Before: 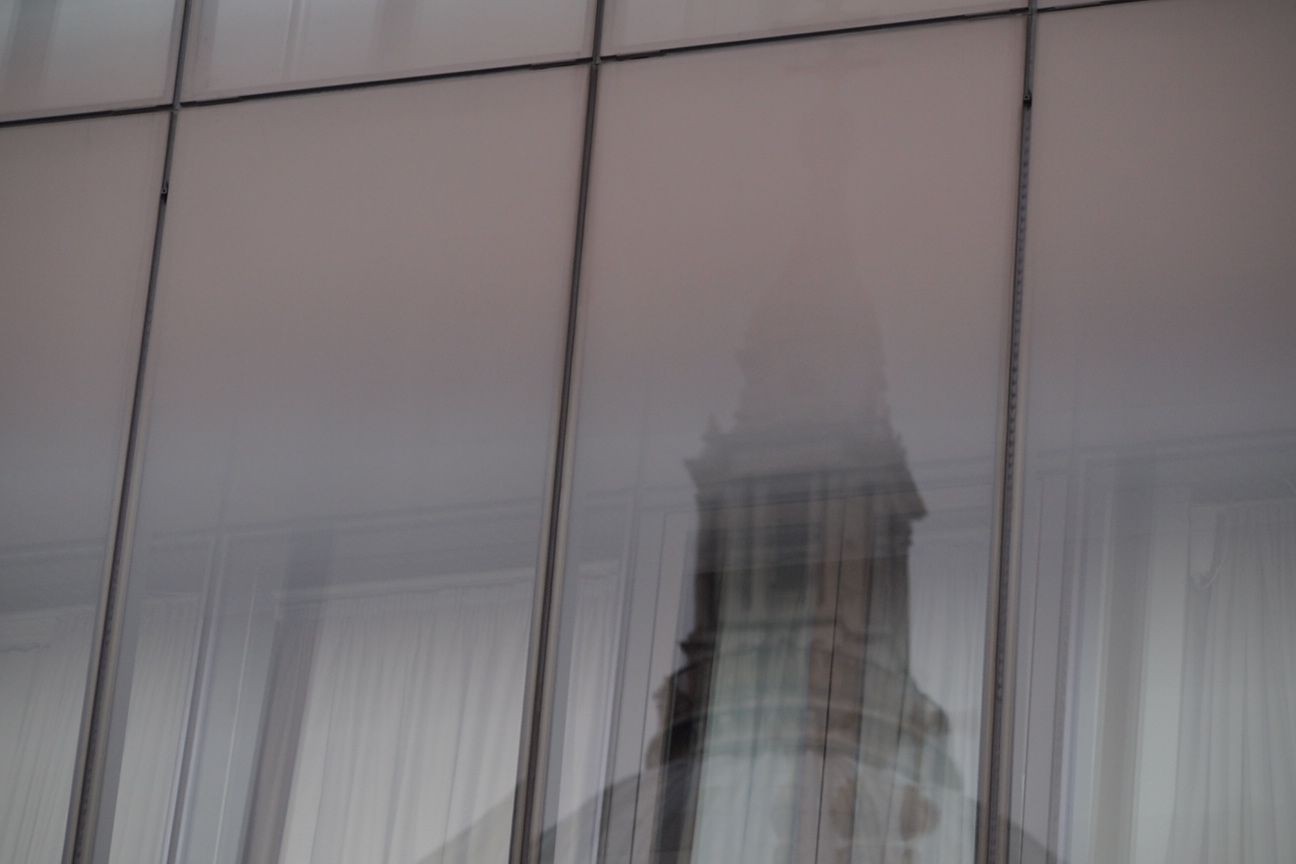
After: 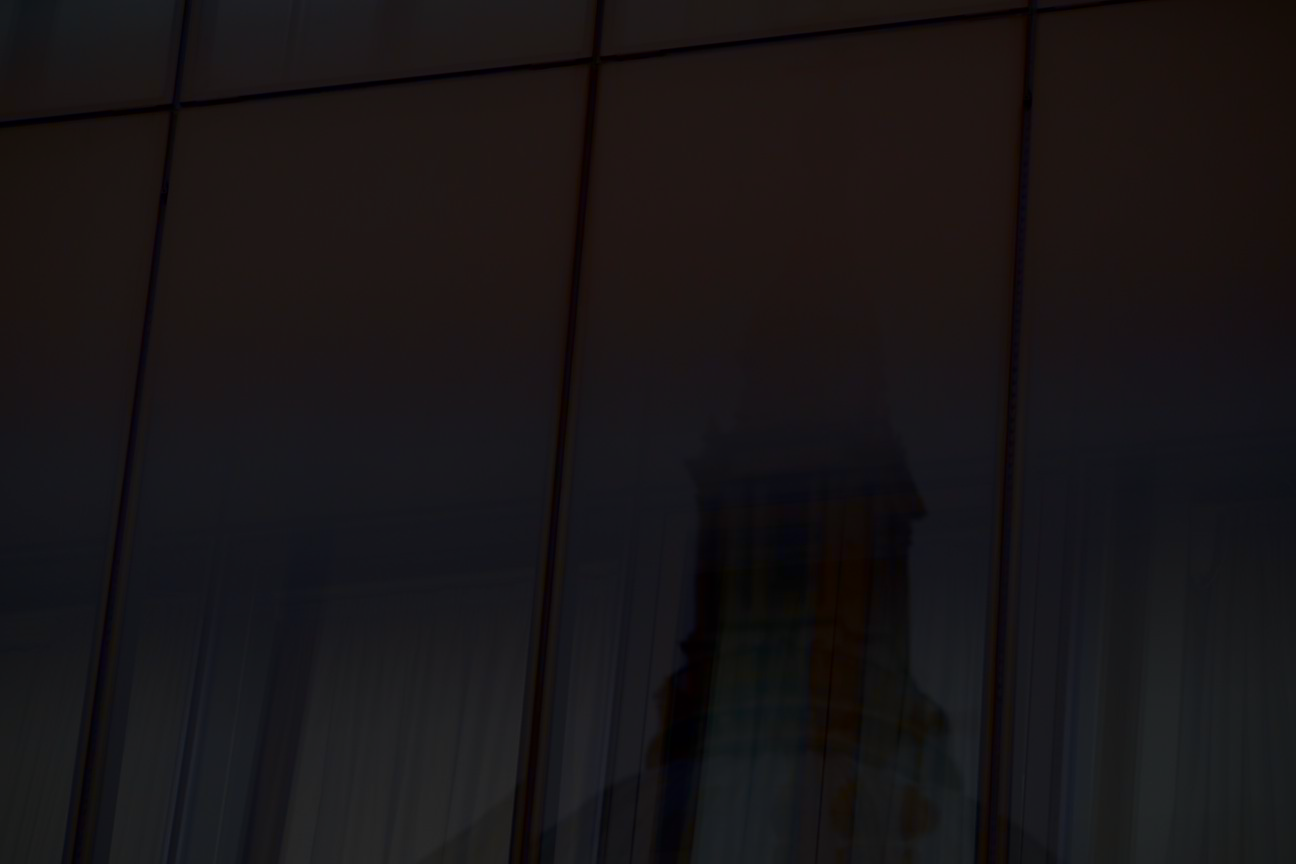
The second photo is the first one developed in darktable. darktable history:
tone curve: curves: ch0 [(0, 0) (0.074, 0.04) (0.157, 0.1) (0.472, 0.515) (0.635, 0.731) (0.768, 0.878) (0.899, 0.969) (1, 1)]; ch1 [(0, 0) (0.08, 0.08) (0.3, 0.3) (0.5, 0.5) (0.539, 0.558) (0.586, 0.658) (0.69, 0.787) (0.92, 0.92) (1, 1)]; ch2 [(0, 0) (0.08, 0.08) (0.3, 0.3) (0.5, 0.5) (0.543, 0.597) (0.597, 0.679) (0.92, 0.92) (1, 1)], color space Lab, independent channels, preserve colors none
color balance rgb: perceptual brilliance grading › global brilliance -48.39%
contrast brightness saturation: contrast 0.1, brightness -0.26, saturation 0.14
